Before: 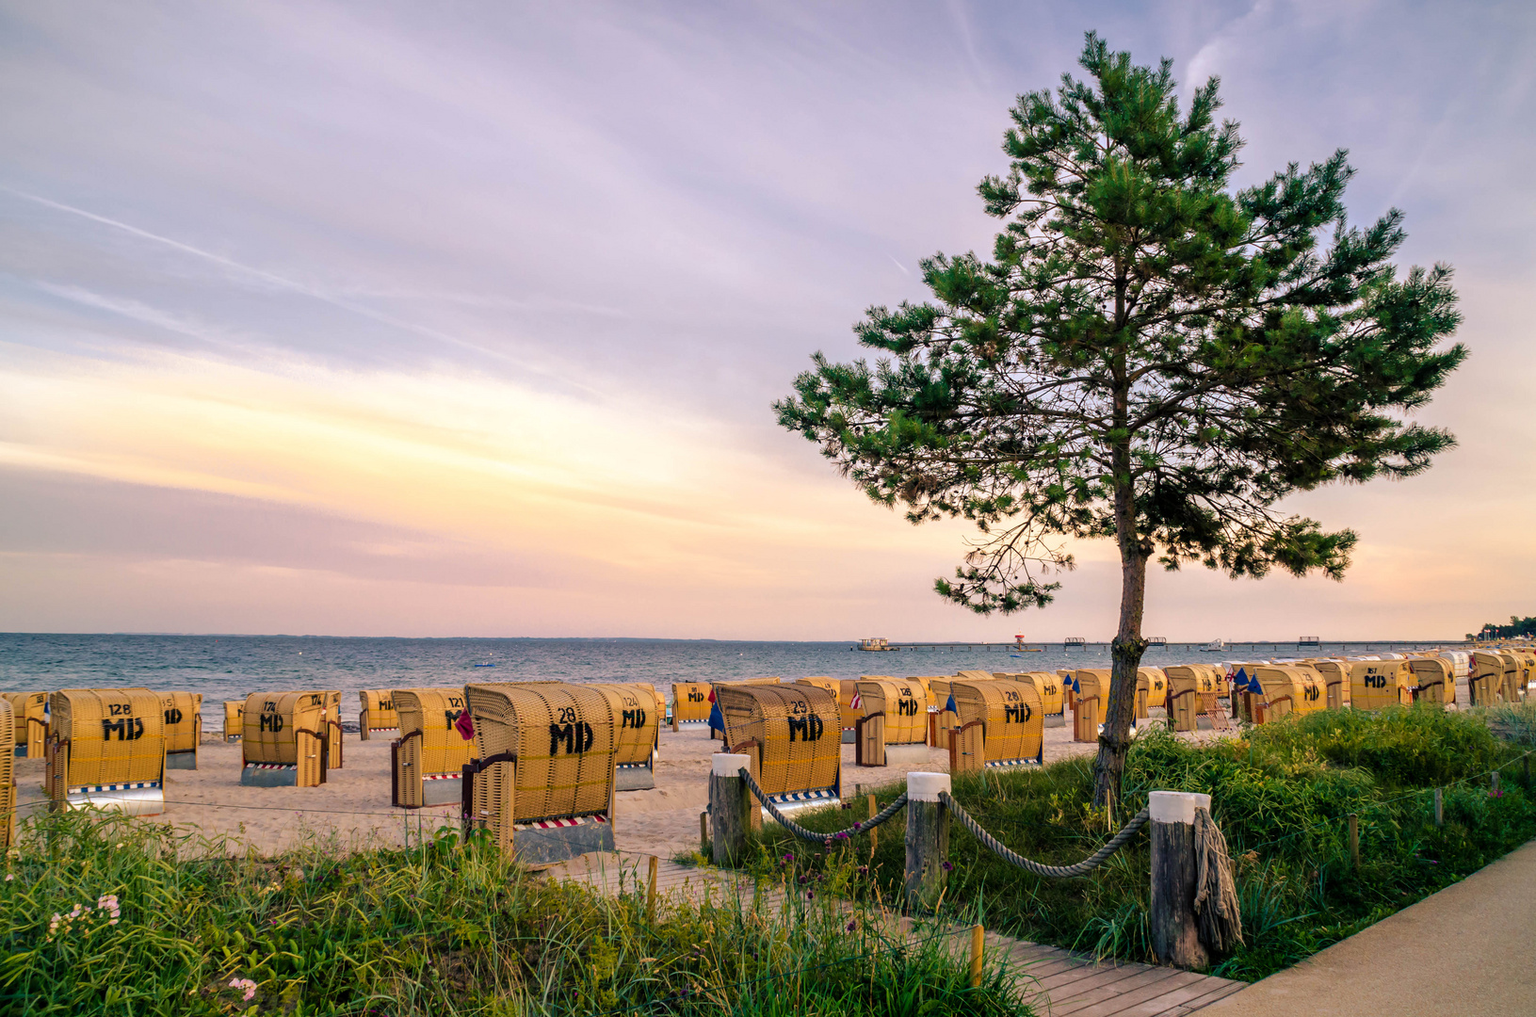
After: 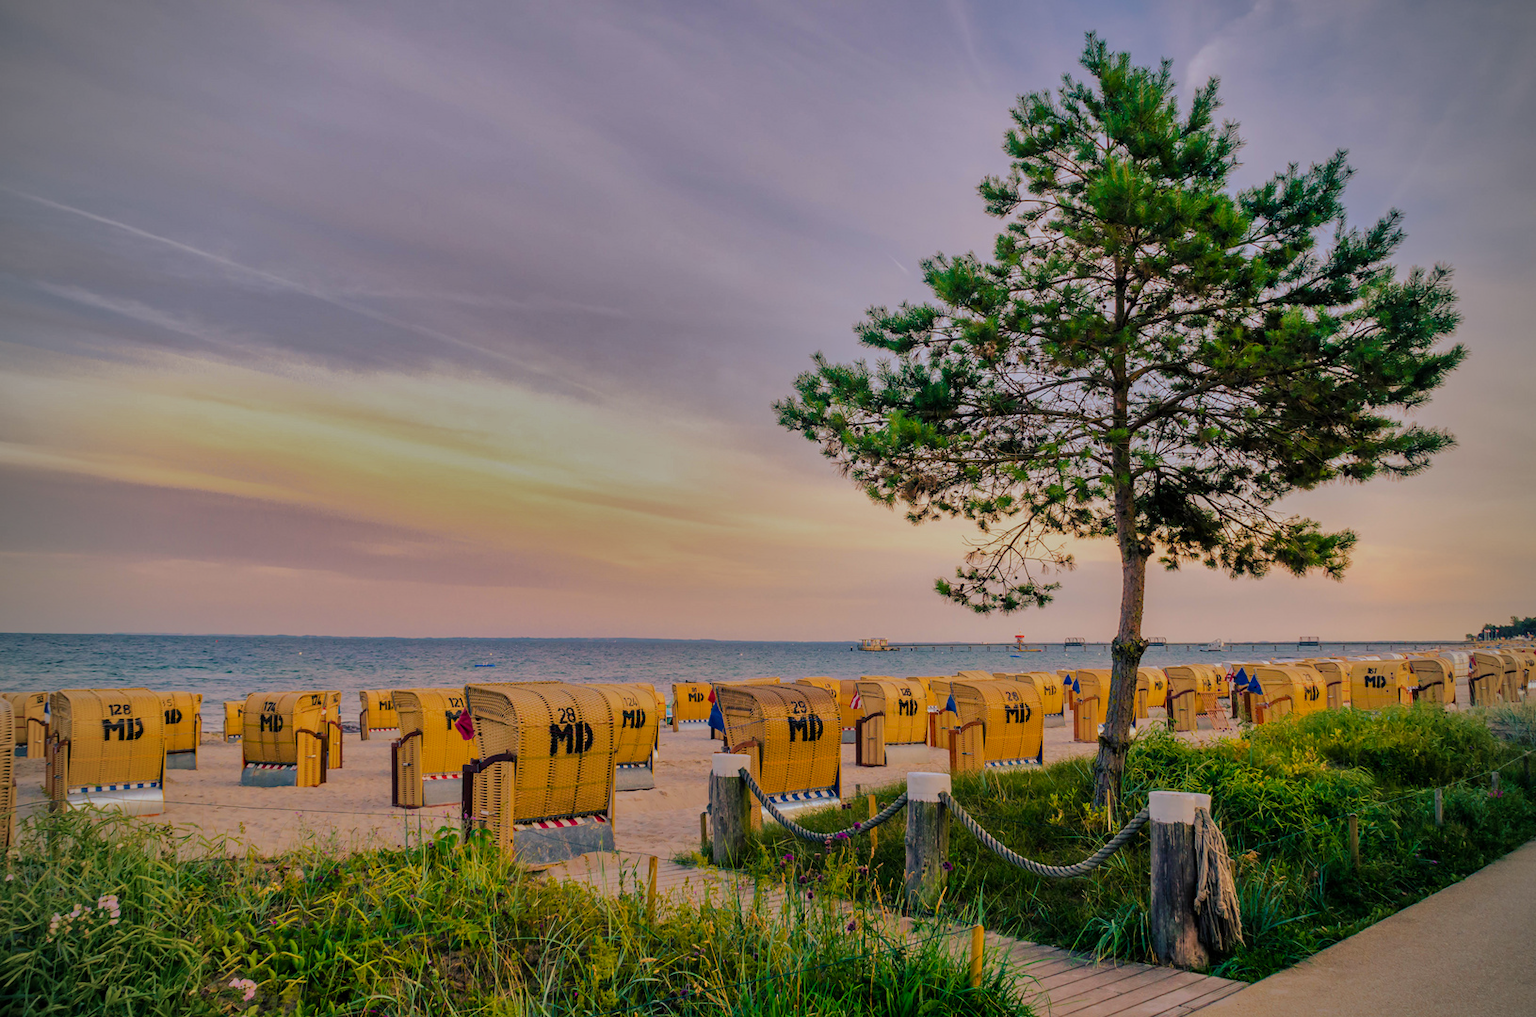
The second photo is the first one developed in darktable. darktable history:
vignetting: on, module defaults
tone equalizer: -8 EV -0.034 EV, -7 EV 0.007 EV, -6 EV -0.007 EV, -5 EV 0.008 EV, -4 EV -0.034 EV, -3 EV -0.228 EV, -2 EV -0.69 EV, -1 EV -1 EV, +0 EV -0.957 EV, edges refinement/feathering 500, mask exposure compensation -1.57 EV, preserve details guided filter
color balance rgb: power › hue 330.02°, perceptual saturation grading › global saturation 19.707%
shadows and highlights: shadows 18.23, highlights -85.22, soften with gaussian
exposure: exposure 0.201 EV, compensate highlight preservation false
